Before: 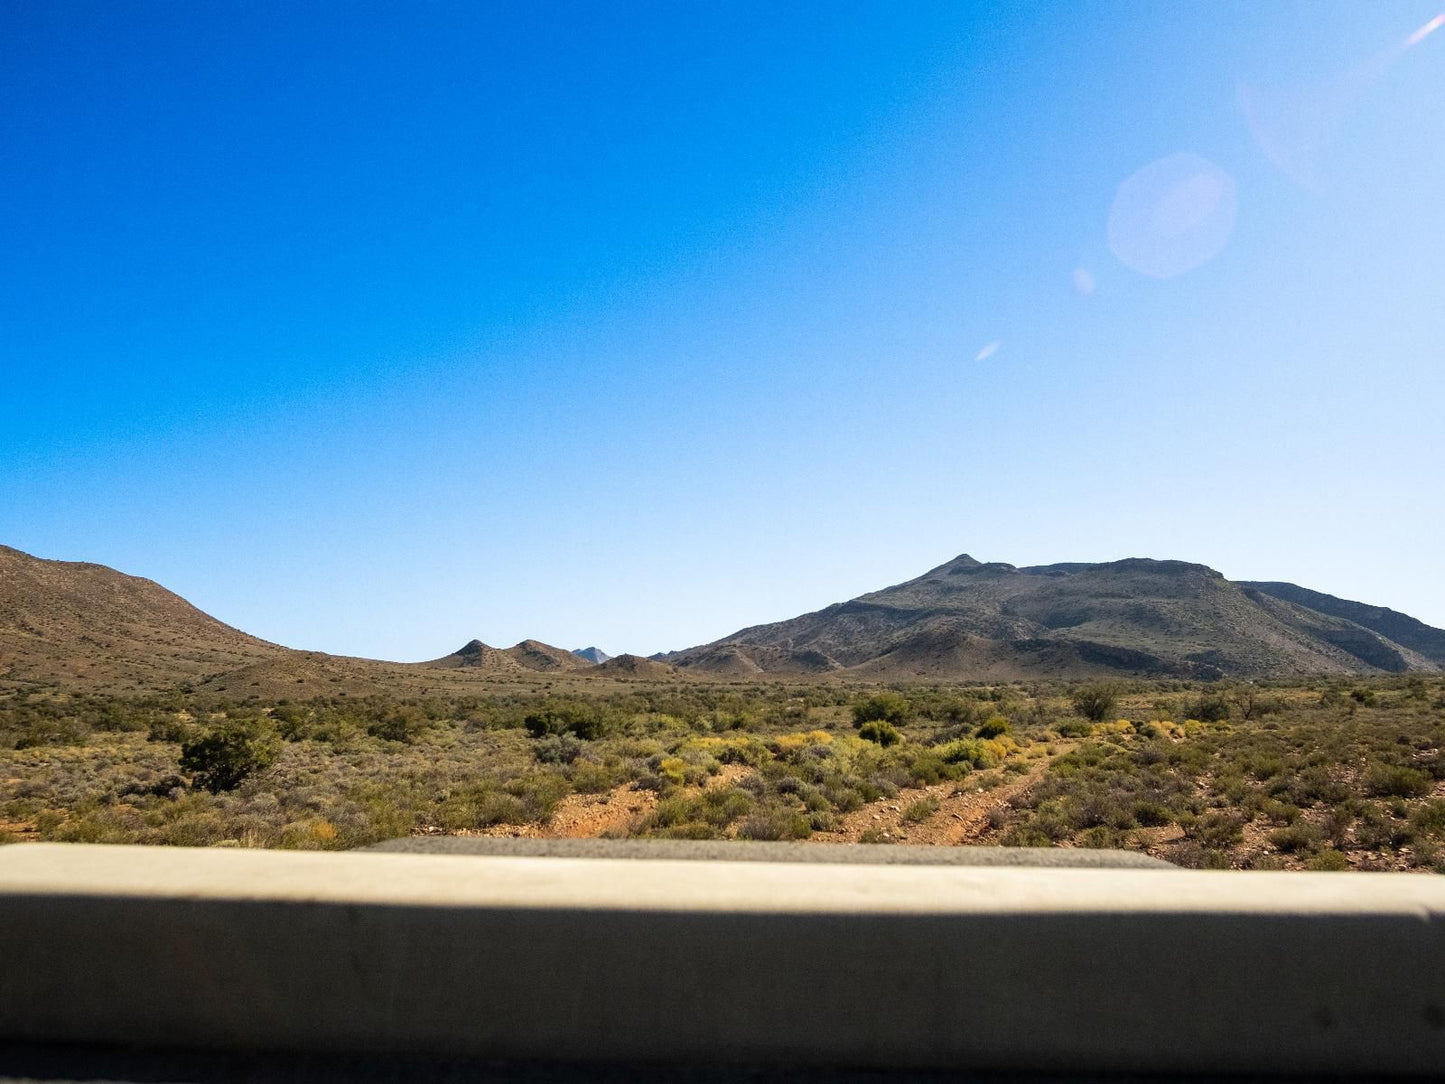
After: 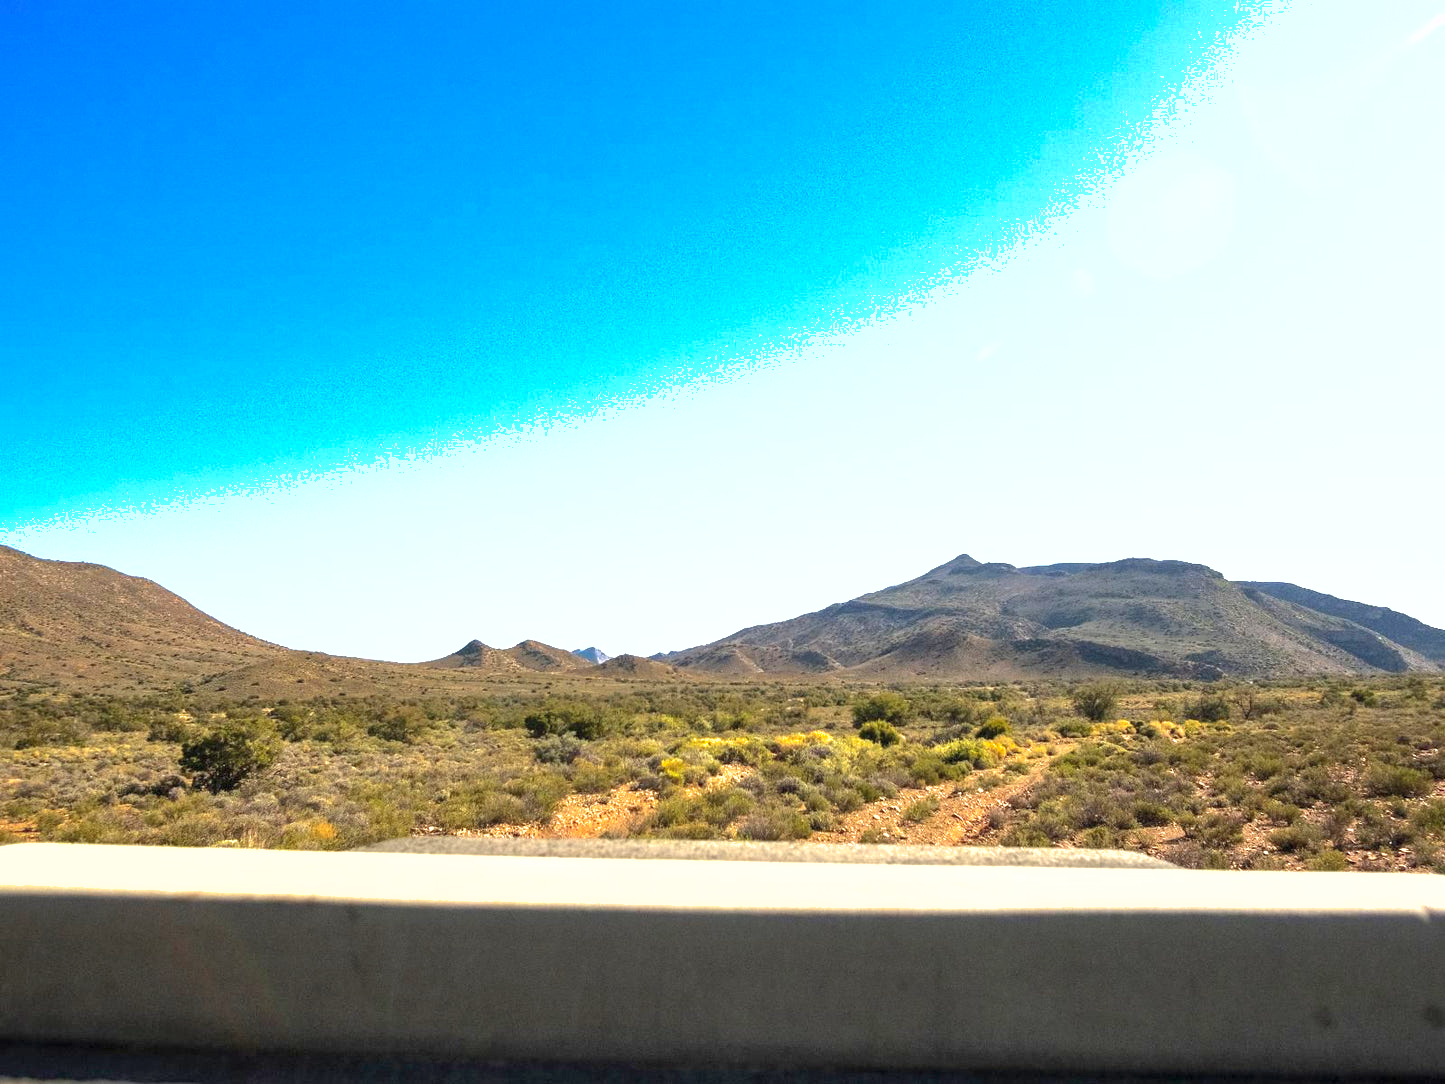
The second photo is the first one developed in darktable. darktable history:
exposure: black level correction 0, exposure 1.106 EV, compensate highlight preservation false
shadows and highlights: on, module defaults
